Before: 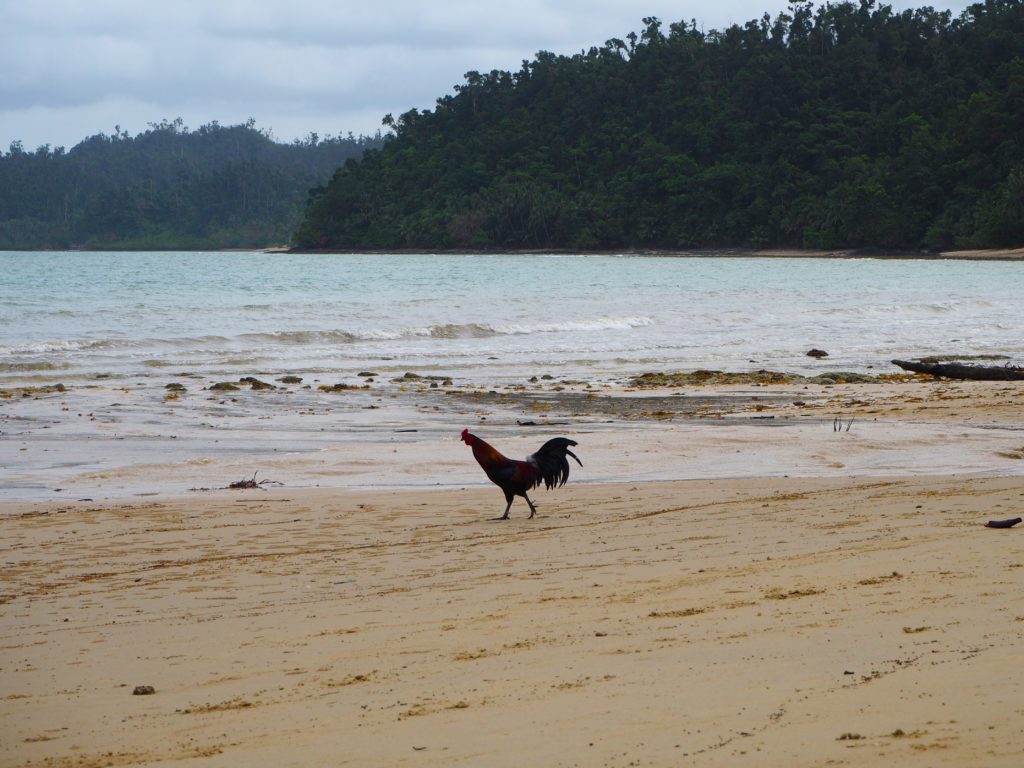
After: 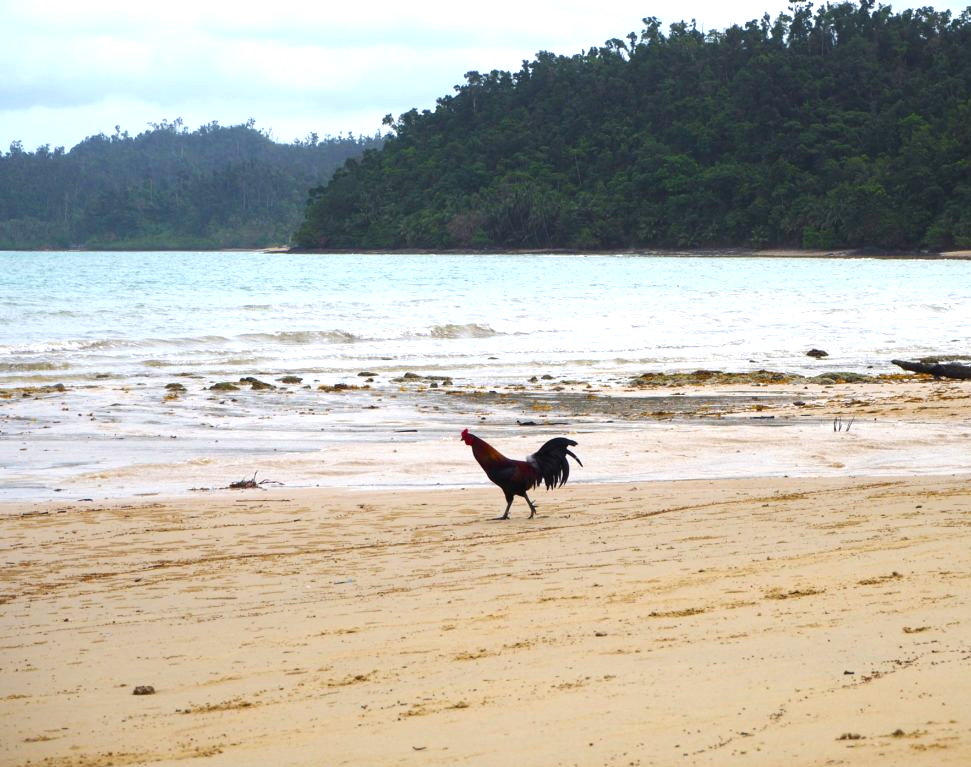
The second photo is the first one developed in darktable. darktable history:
crop and rotate: right 5.167%
exposure: exposure 0.935 EV, compensate highlight preservation false
